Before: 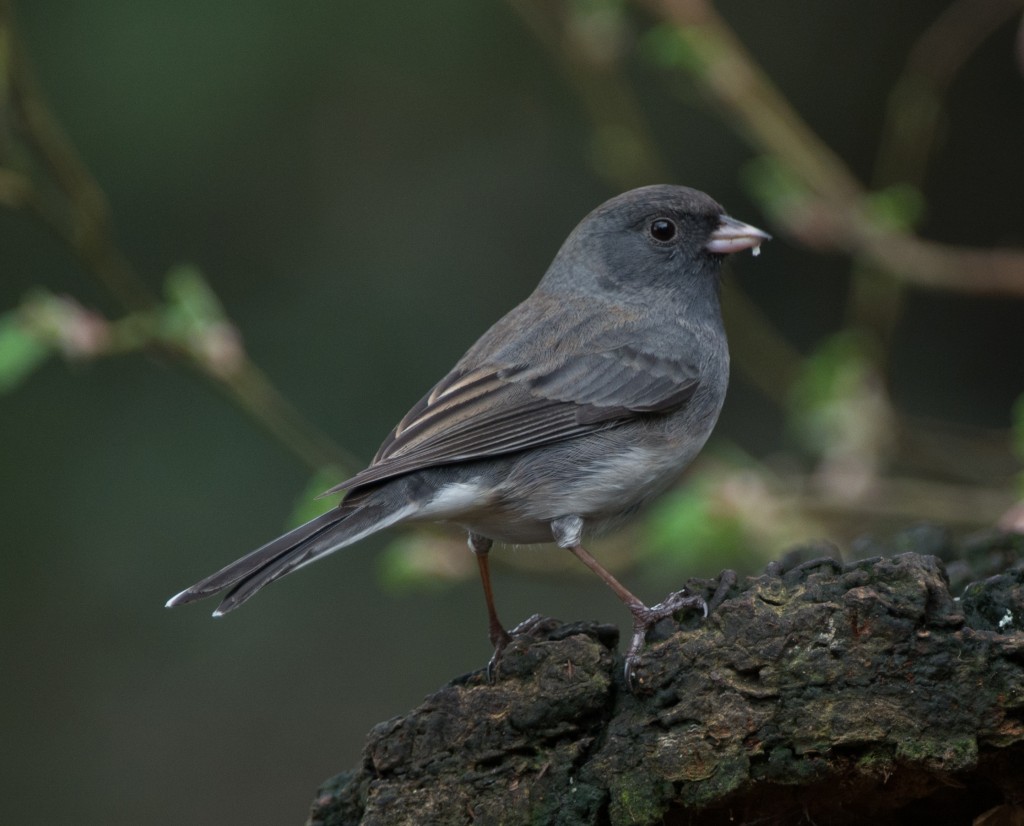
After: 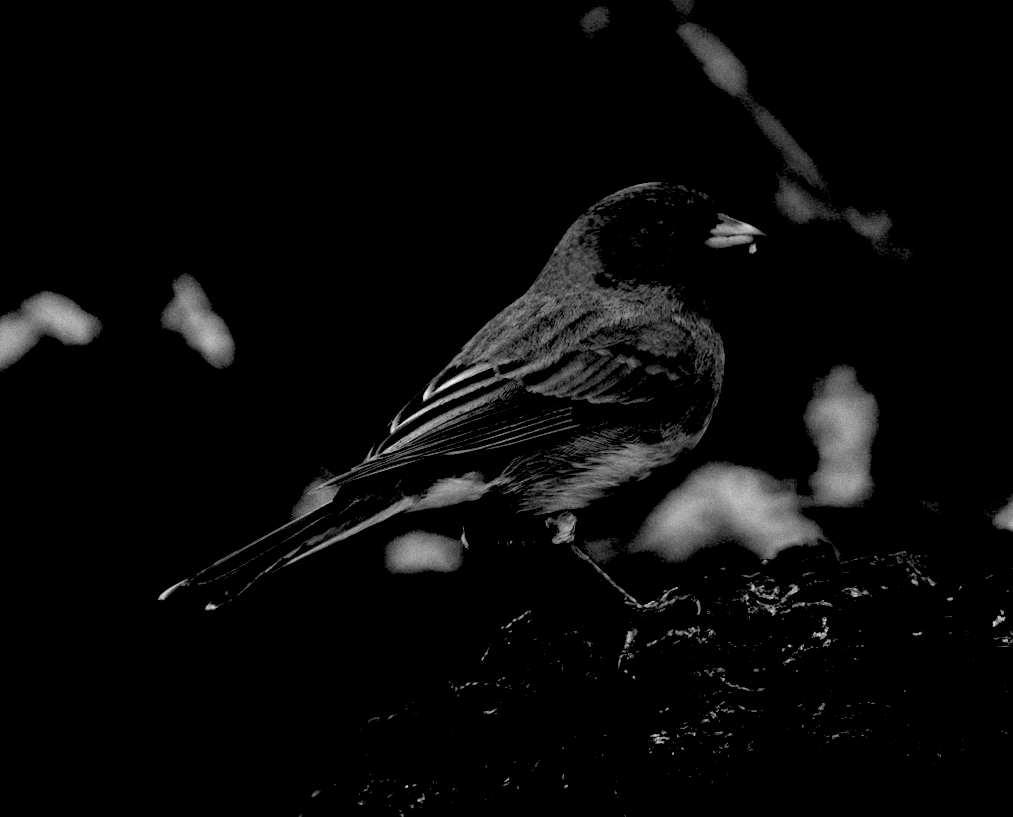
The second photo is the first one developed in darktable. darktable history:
tone equalizer: -7 EV 0.15 EV, -6 EV 0.6 EV, -5 EV 1.15 EV, -4 EV 1.33 EV, -3 EV 1.15 EV, -2 EV 0.6 EV, -1 EV 0.15 EV, mask exposure compensation -0.5 EV
white balance: red 1.066, blue 1.119
grain: mid-tones bias 0%
color zones: curves: ch0 [(0, 0.497) (0.143, 0.5) (0.286, 0.5) (0.429, 0.483) (0.571, 0.116) (0.714, -0.006) (0.857, 0.28) (1, 0.497)]
exposure: black level correction 0.1, exposure -0.092 EV, compensate highlight preservation false
monochrome: size 3.1
crop and rotate: angle -0.5°
